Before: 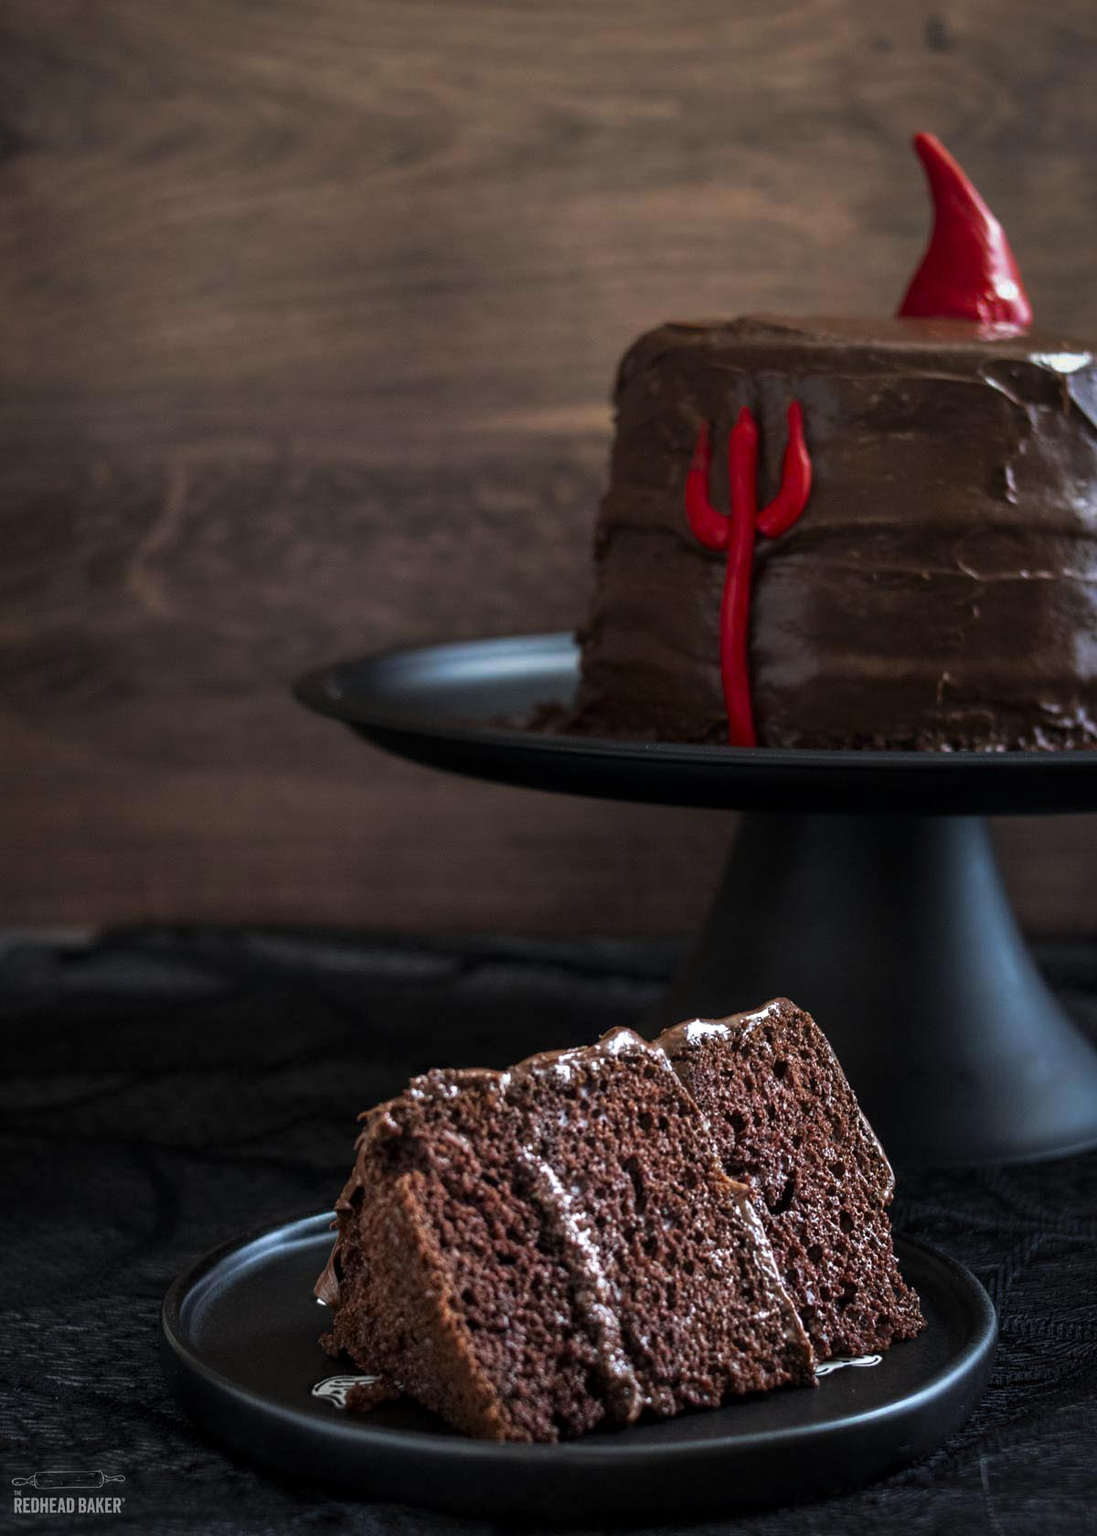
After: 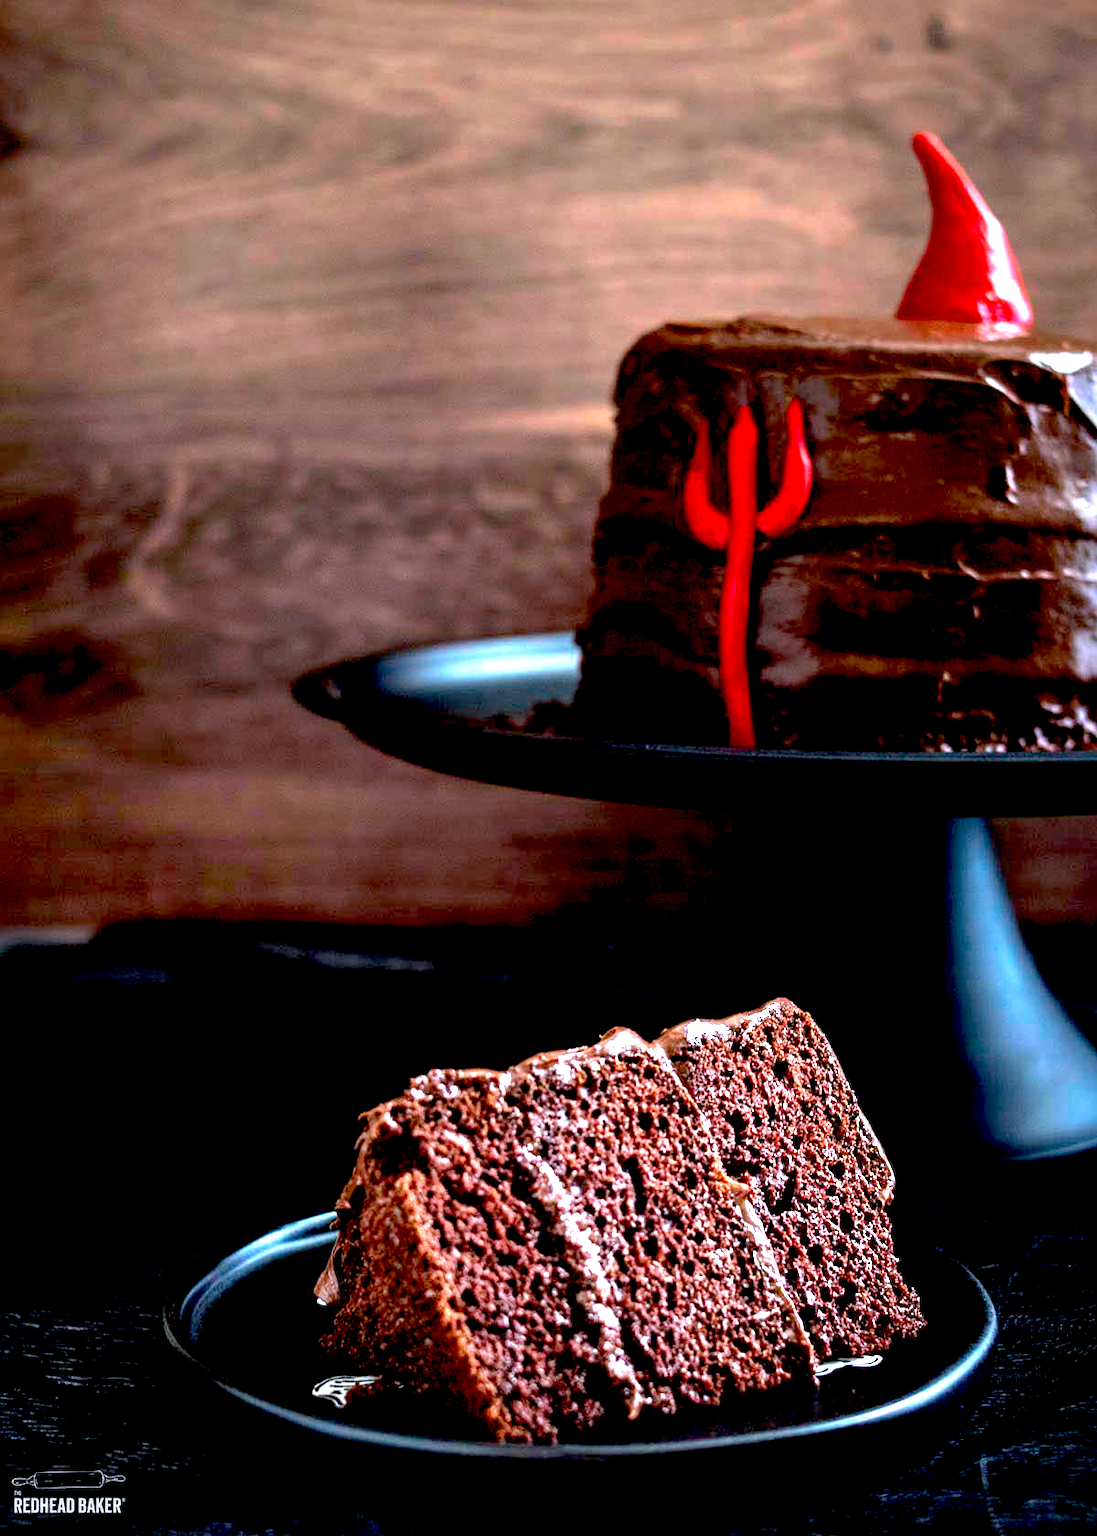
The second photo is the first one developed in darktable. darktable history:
color calibration: illuminant as shot in camera, x 0.358, y 0.373, temperature 4628.91 K
exposure: black level correction 0.016, exposure 1.774 EV, compensate highlight preservation false
